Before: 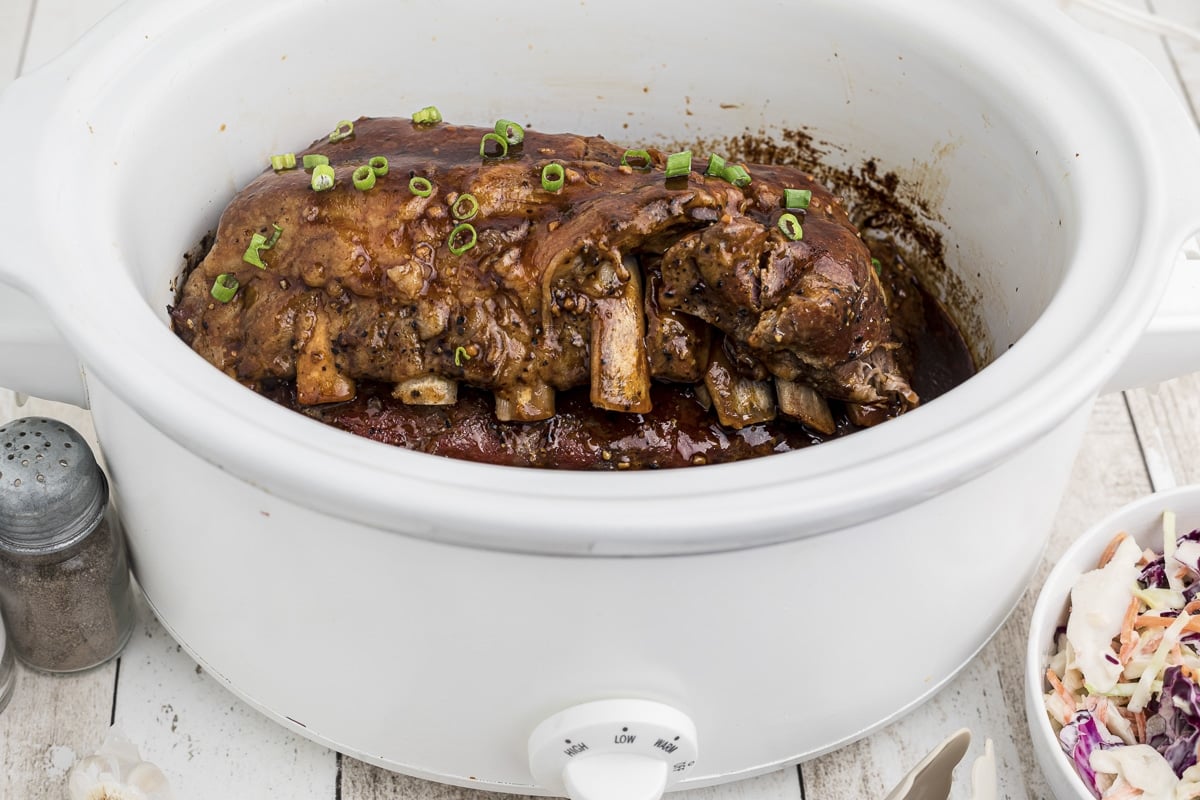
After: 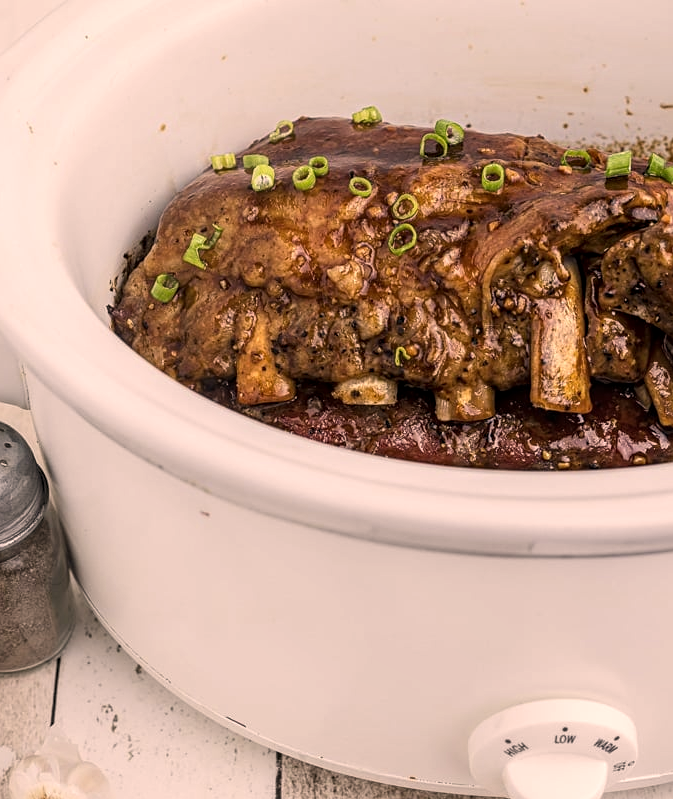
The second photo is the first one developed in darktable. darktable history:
local contrast: on, module defaults
sharpen: amount 0.201
crop: left 5.056%, right 38.833%
exposure: compensate highlight preservation false
color correction: highlights a* 11.83, highlights b* 11.93
